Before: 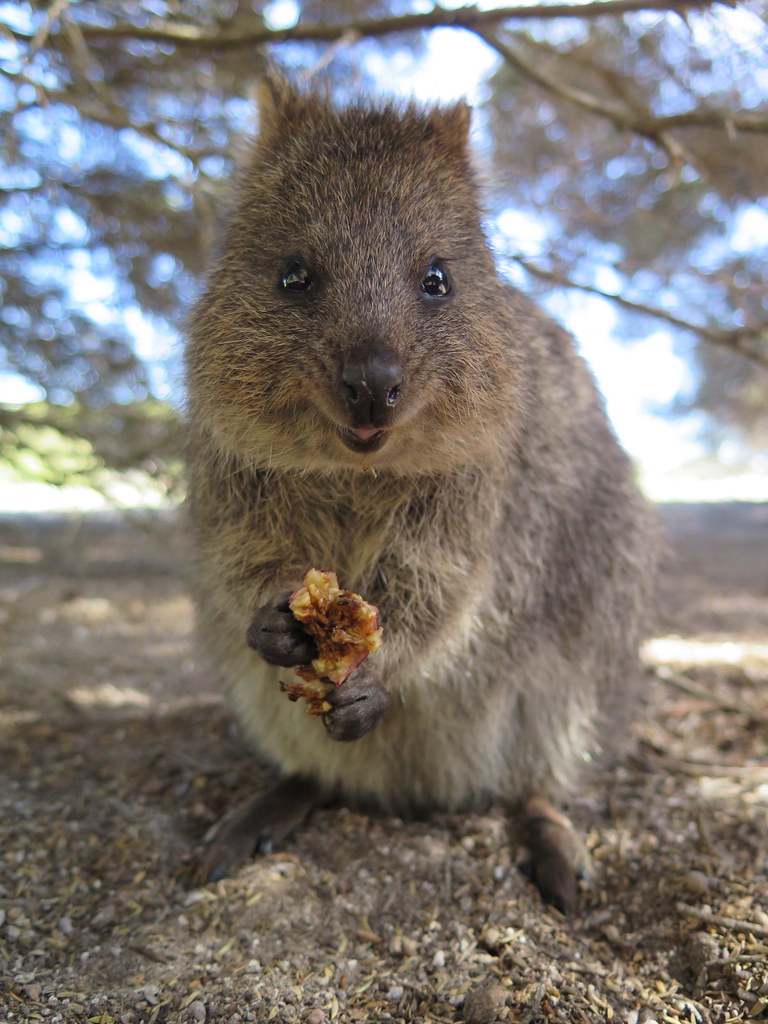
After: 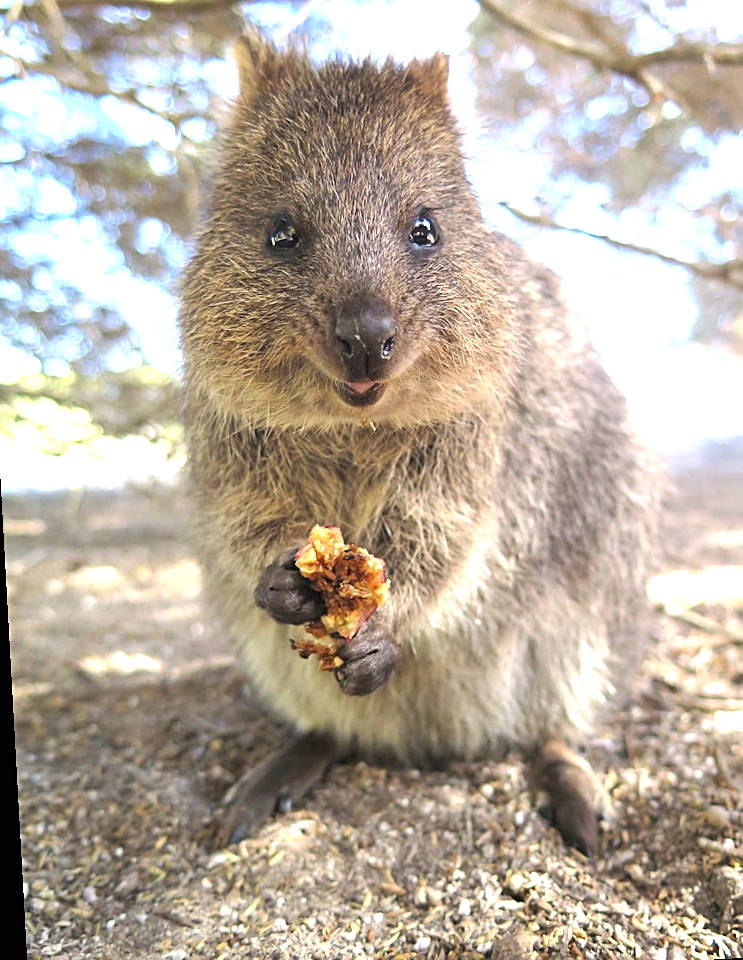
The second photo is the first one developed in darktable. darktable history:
crop: left 3.305%, top 6.436%, right 6.389%, bottom 3.258%
exposure: black level correction 0, exposure 1.45 EV, compensate exposure bias true, compensate highlight preservation false
sharpen: on, module defaults
rotate and perspective: rotation -3.18°, automatic cropping off
